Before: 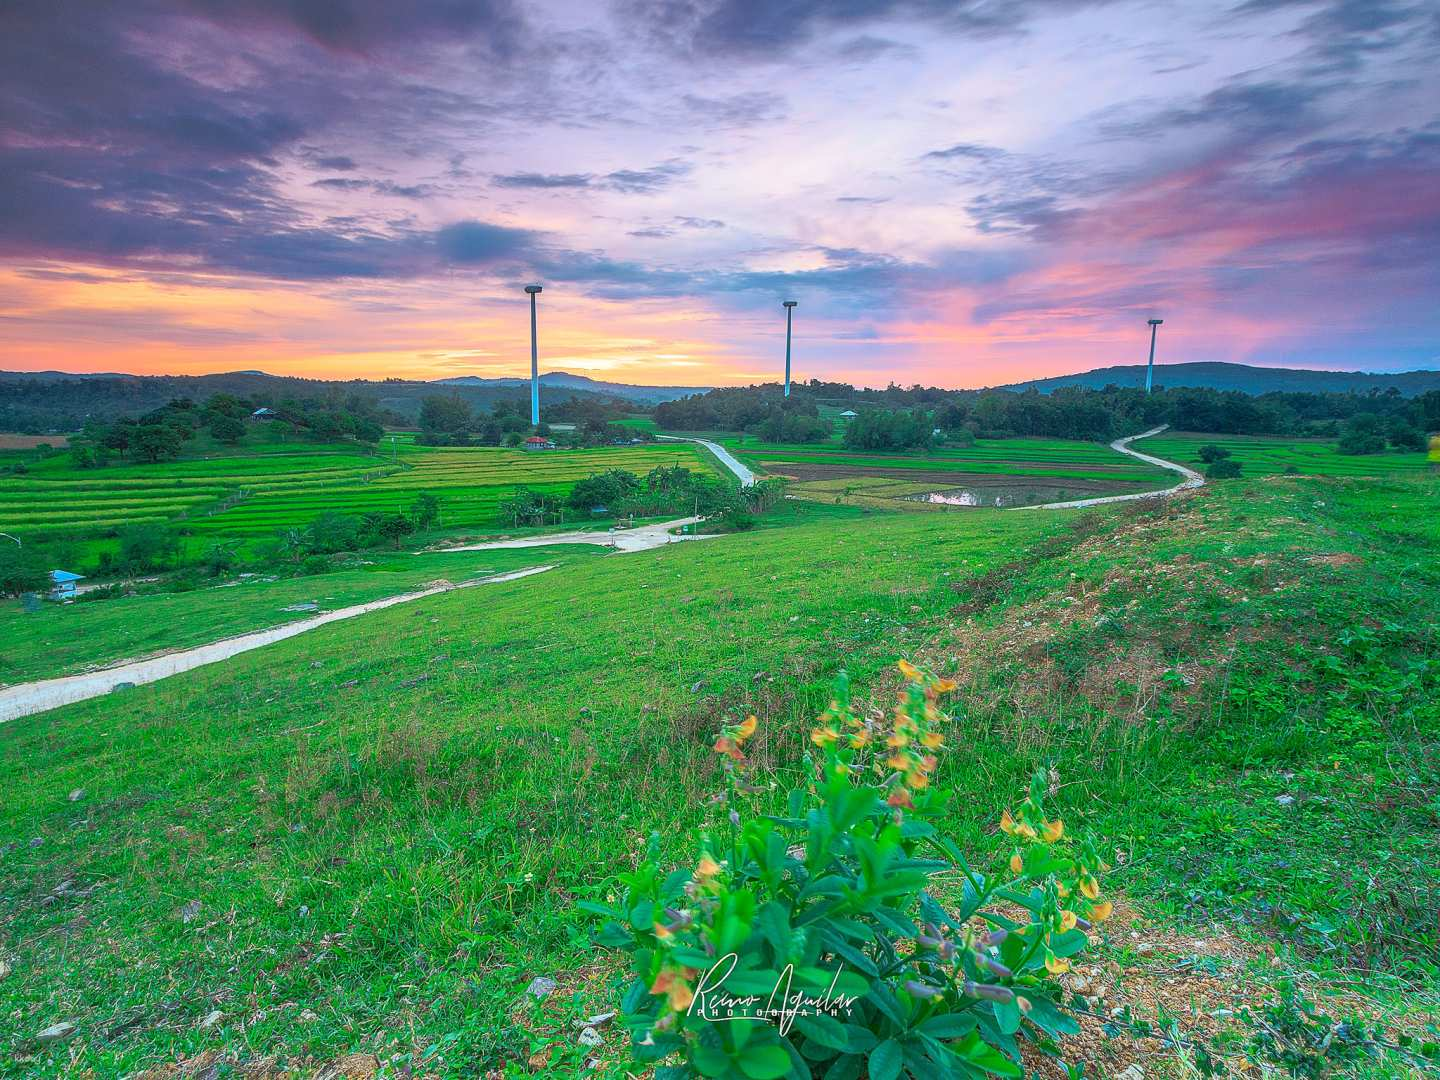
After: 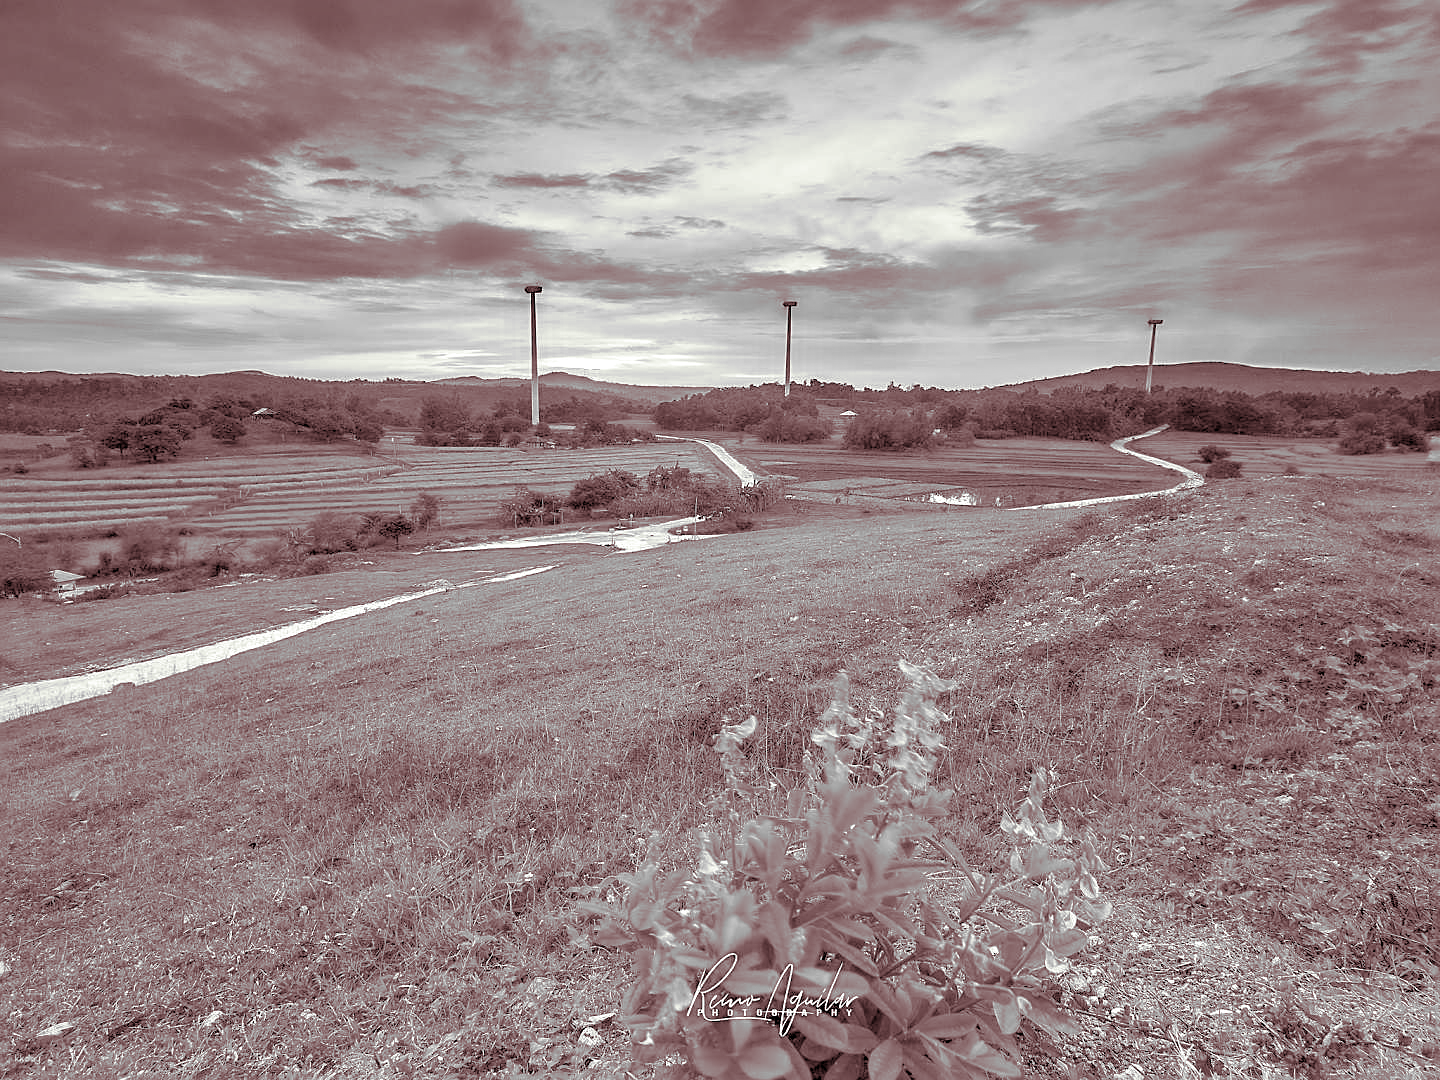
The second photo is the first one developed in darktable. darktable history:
monochrome: a 32, b 64, size 2.3
tone curve: curves: ch0 [(0, 0) (0.004, 0.008) (0.077, 0.156) (0.169, 0.29) (0.774, 0.774) (1, 1)], color space Lab, linked channels, preserve colors none
split-toning: on, module defaults | blend: blend mode overlay, opacity 85%; mask: uniform (no mask)
sharpen: on, module defaults
contrast equalizer: y [[0.513, 0.565, 0.608, 0.562, 0.512, 0.5], [0.5 ×6], [0.5, 0.5, 0.5, 0.528, 0.598, 0.658], [0 ×6], [0 ×6]]
